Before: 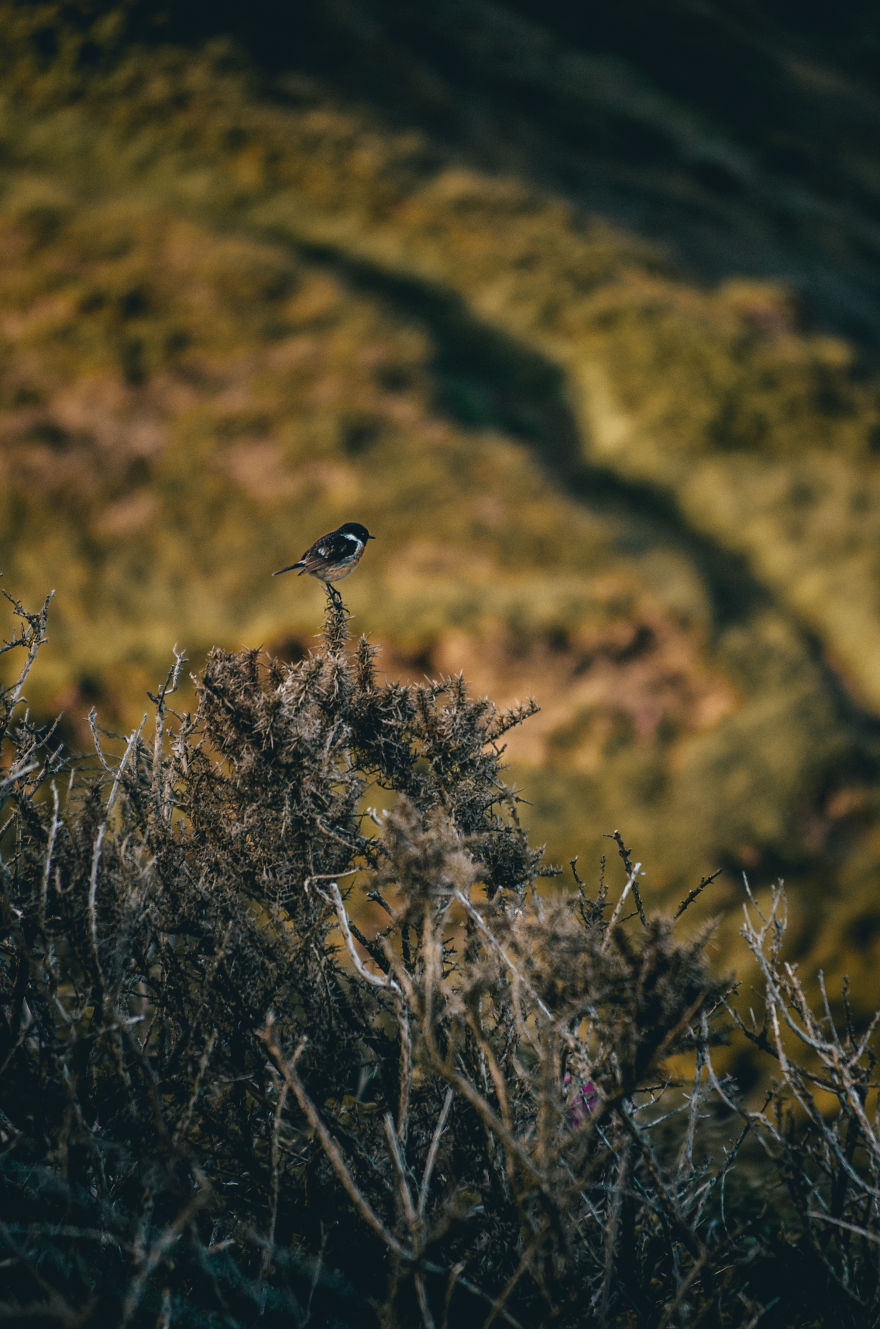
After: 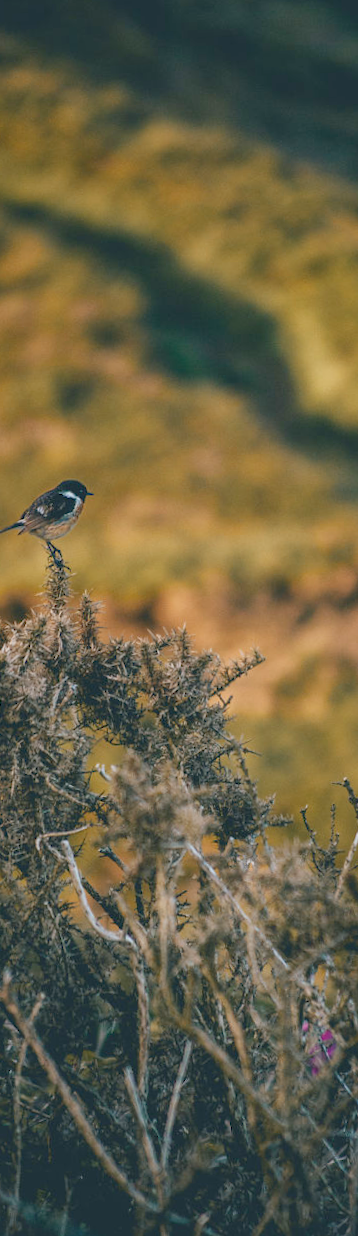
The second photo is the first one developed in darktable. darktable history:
crop: left 31.229%, right 27.105%
exposure: exposure 0.77 EV, compensate highlight preservation false
color balance rgb: contrast -30%
rotate and perspective: rotation -2.12°, lens shift (vertical) 0.009, lens shift (horizontal) -0.008, automatic cropping original format, crop left 0.036, crop right 0.964, crop top 0.05, crop bottom 0.959
